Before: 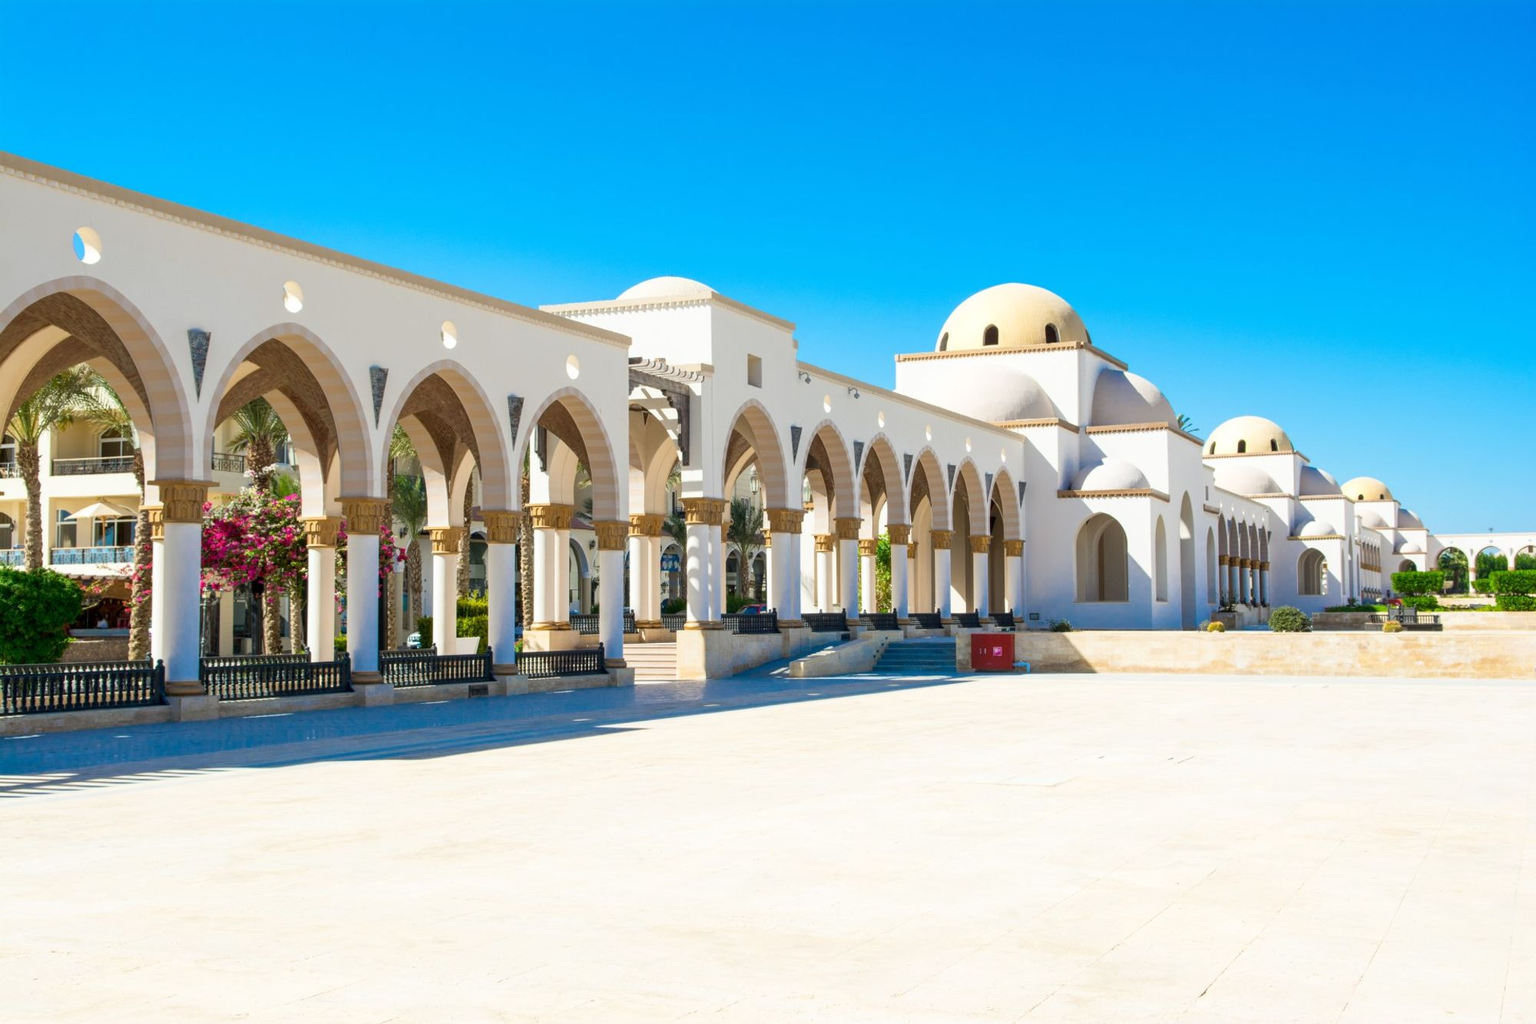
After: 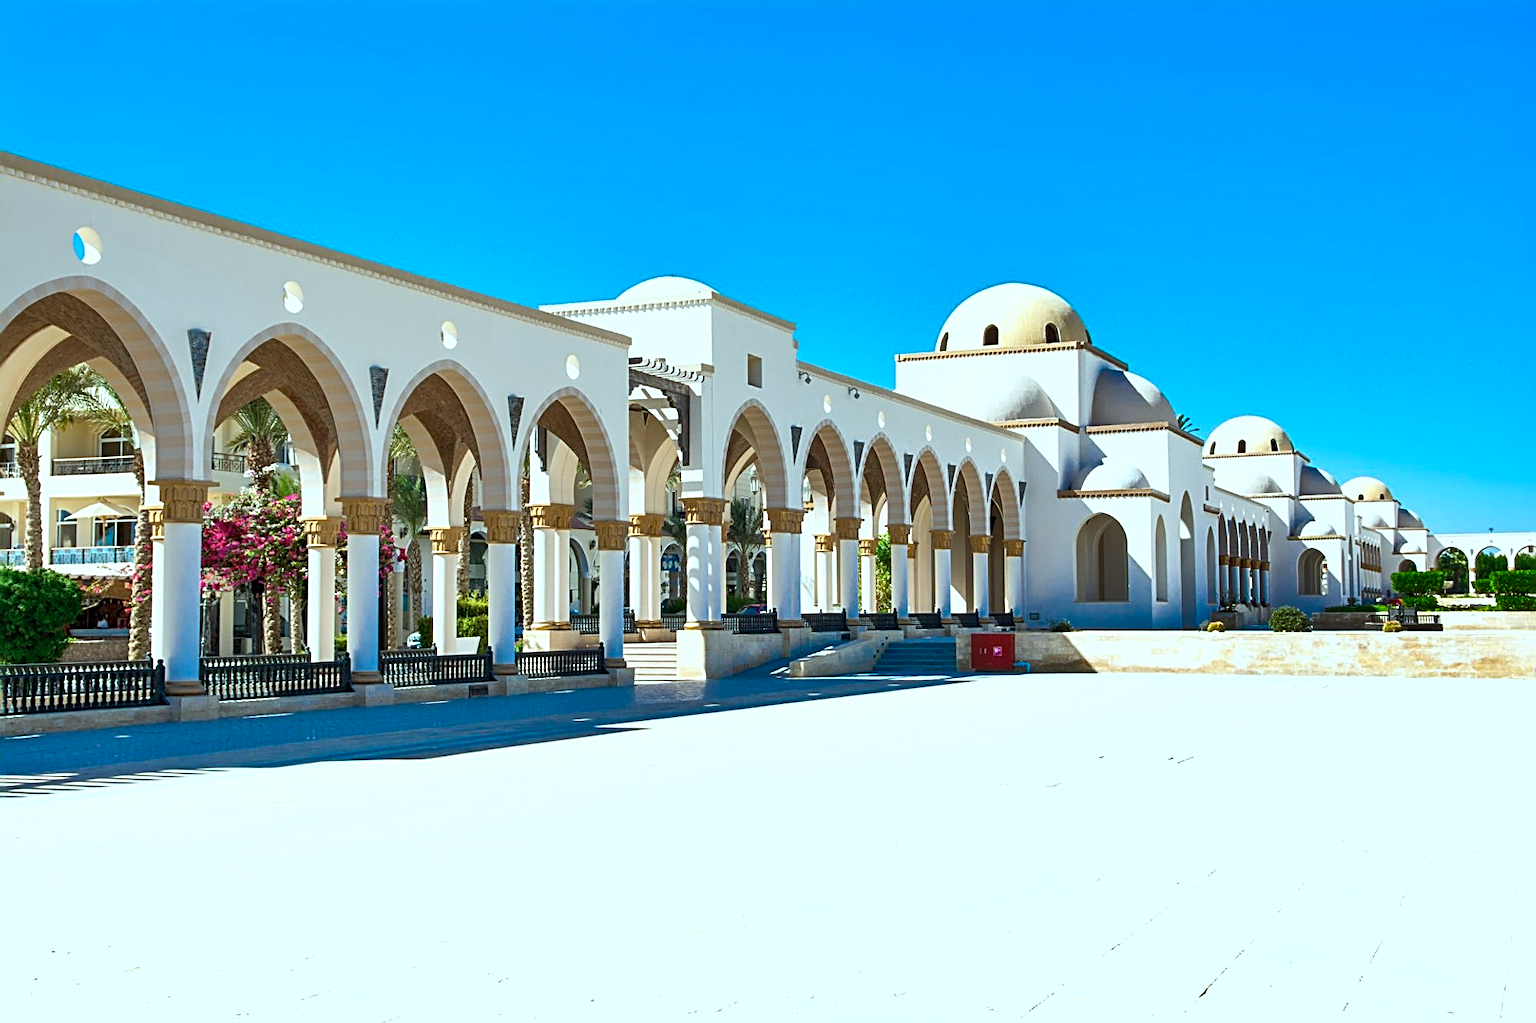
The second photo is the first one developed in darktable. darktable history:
sharpen: radius 2.832, amount 0.704
color correction: highlights a* -10.03, highlights b* -9.97
shadows and highlights: radius 109.36, shadows 23.37, highlights -58.11, low approximation 0.01, soften with gaussian
exposure: exposure 0.217 EV, compensate exposure bias true, compensate highlight preservation false
